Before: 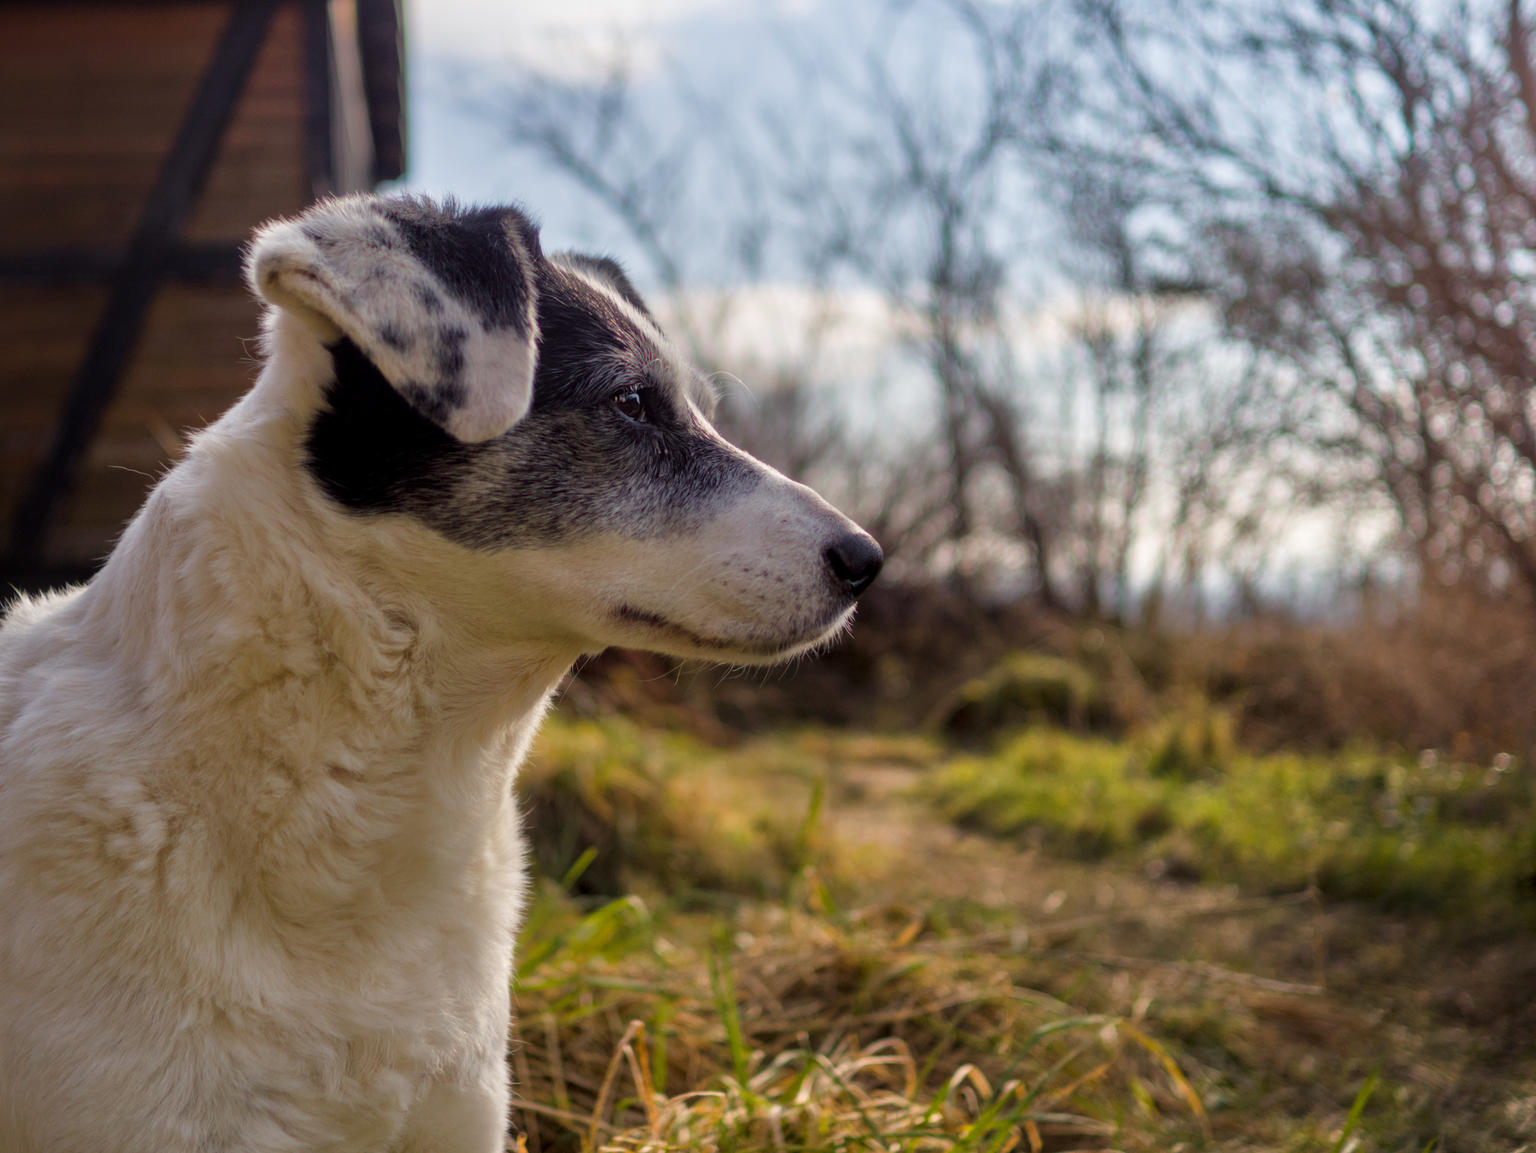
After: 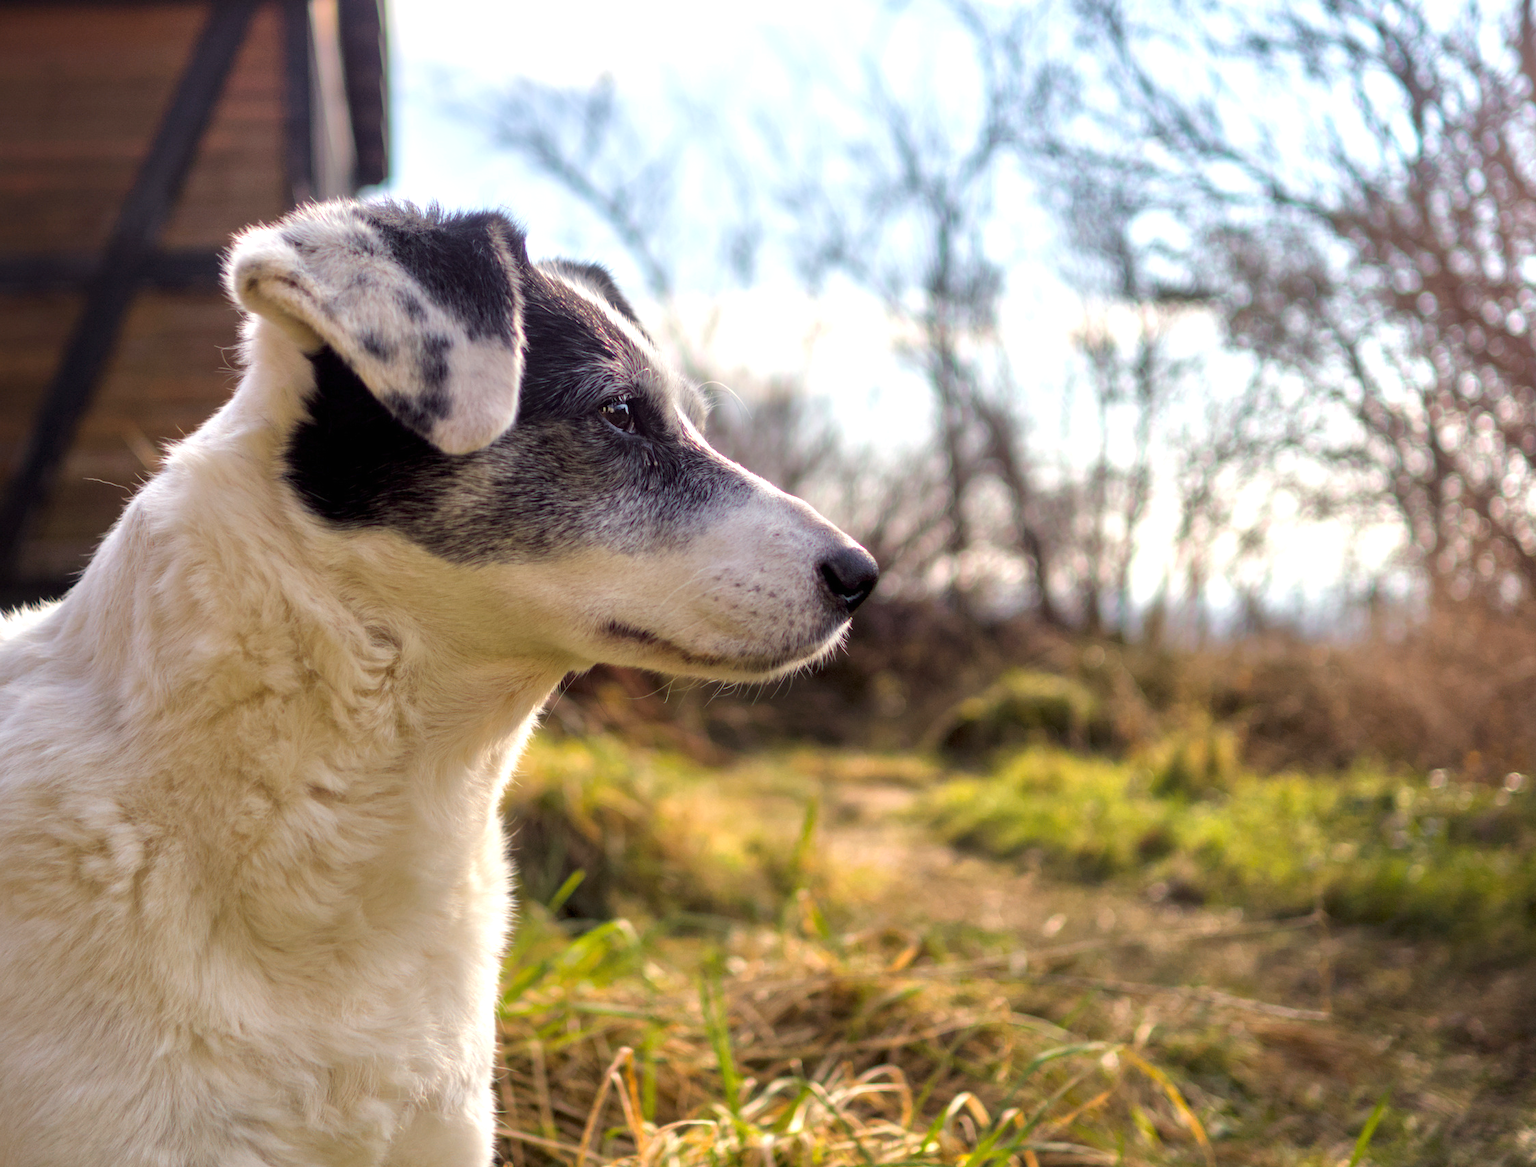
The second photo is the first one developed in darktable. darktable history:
crop and rotate: left 1.788%, right 0.77%, bottom 1.274%
exposure: black level correction 0, exposure 0.884 EV, compensate highlight preservation false
